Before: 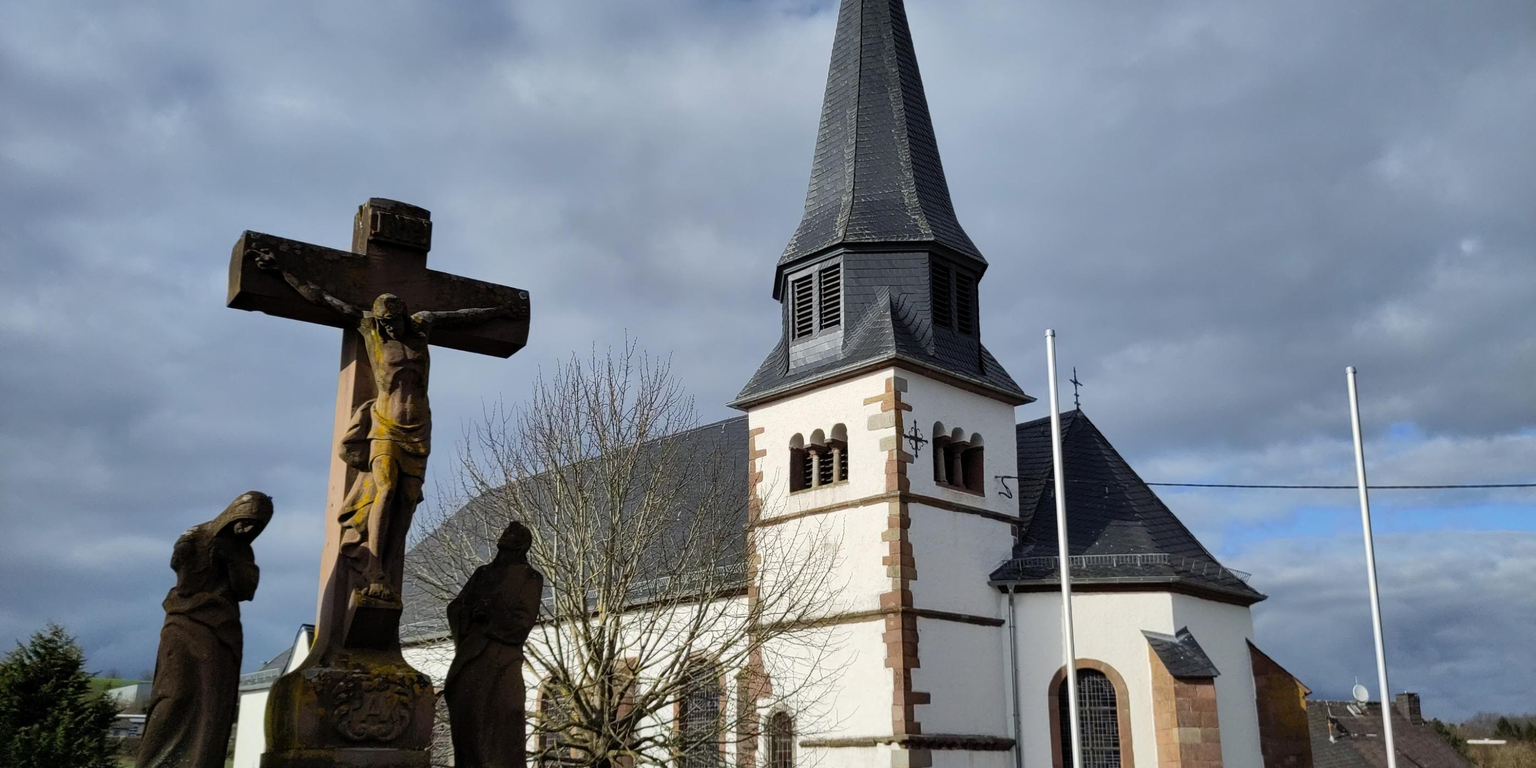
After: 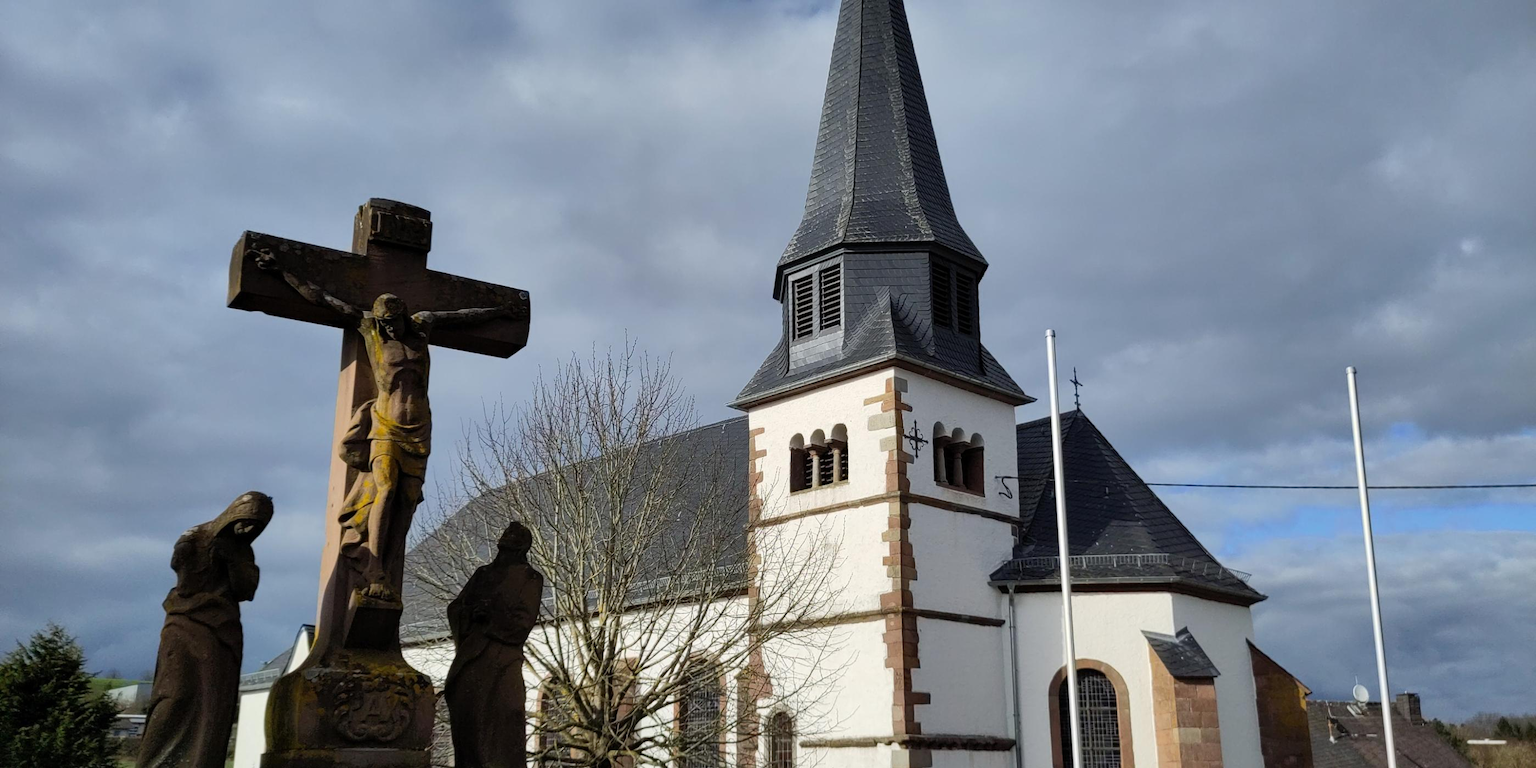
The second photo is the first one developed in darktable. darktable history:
levels: mode automatic, levels [0, 0.476, 0.951]
